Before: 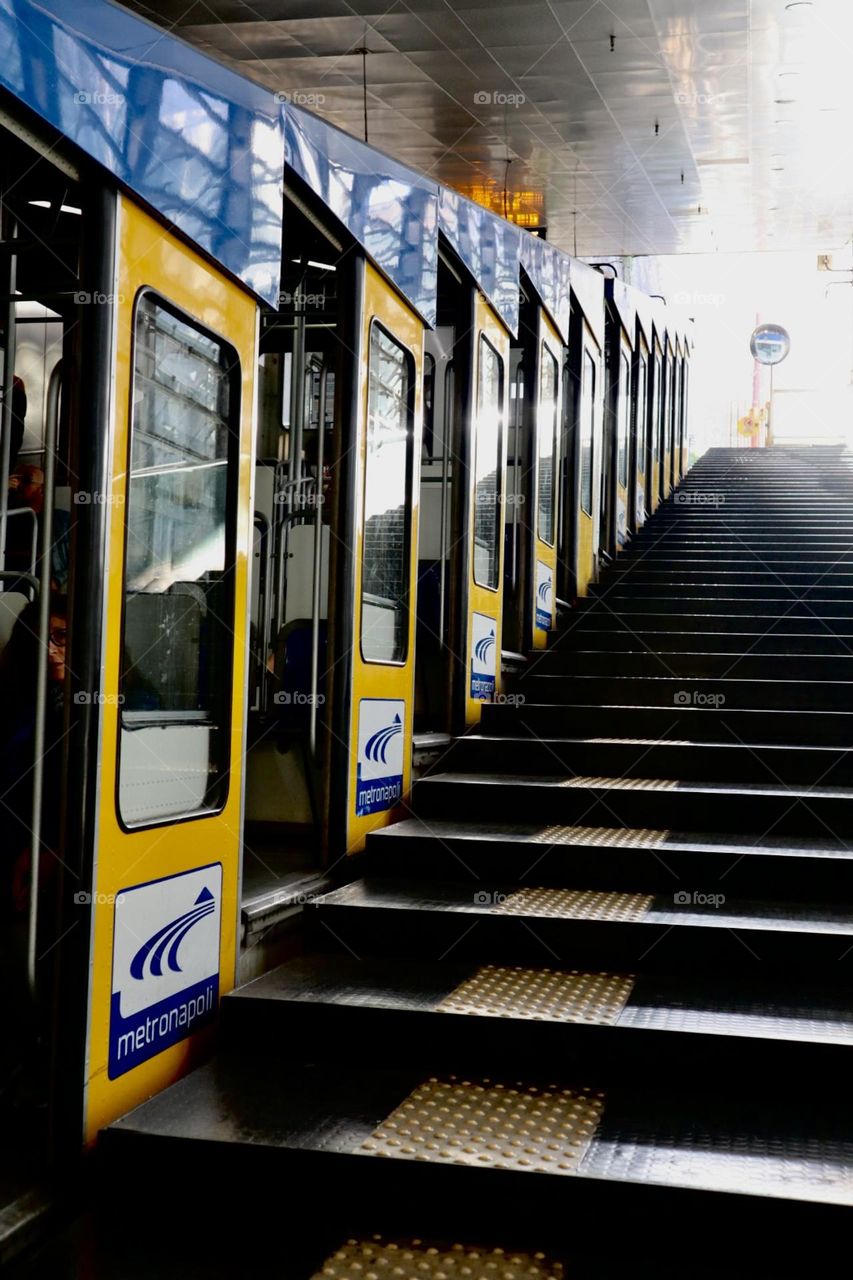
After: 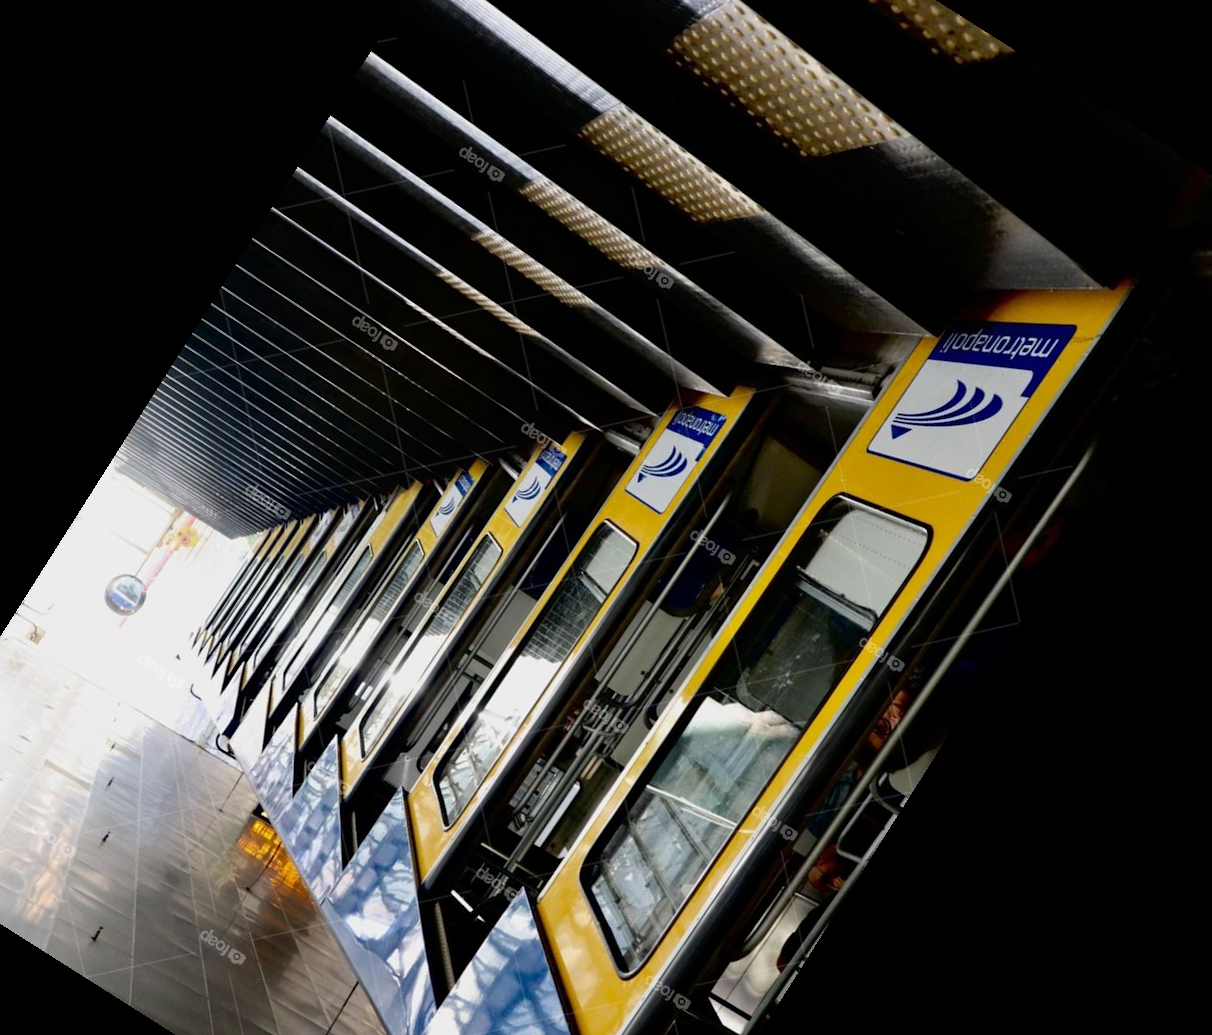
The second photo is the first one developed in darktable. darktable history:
crop and rotate: angle 147.65°, left 9.173%, top 15.651%, right 4.553%, bottom 17.041%
